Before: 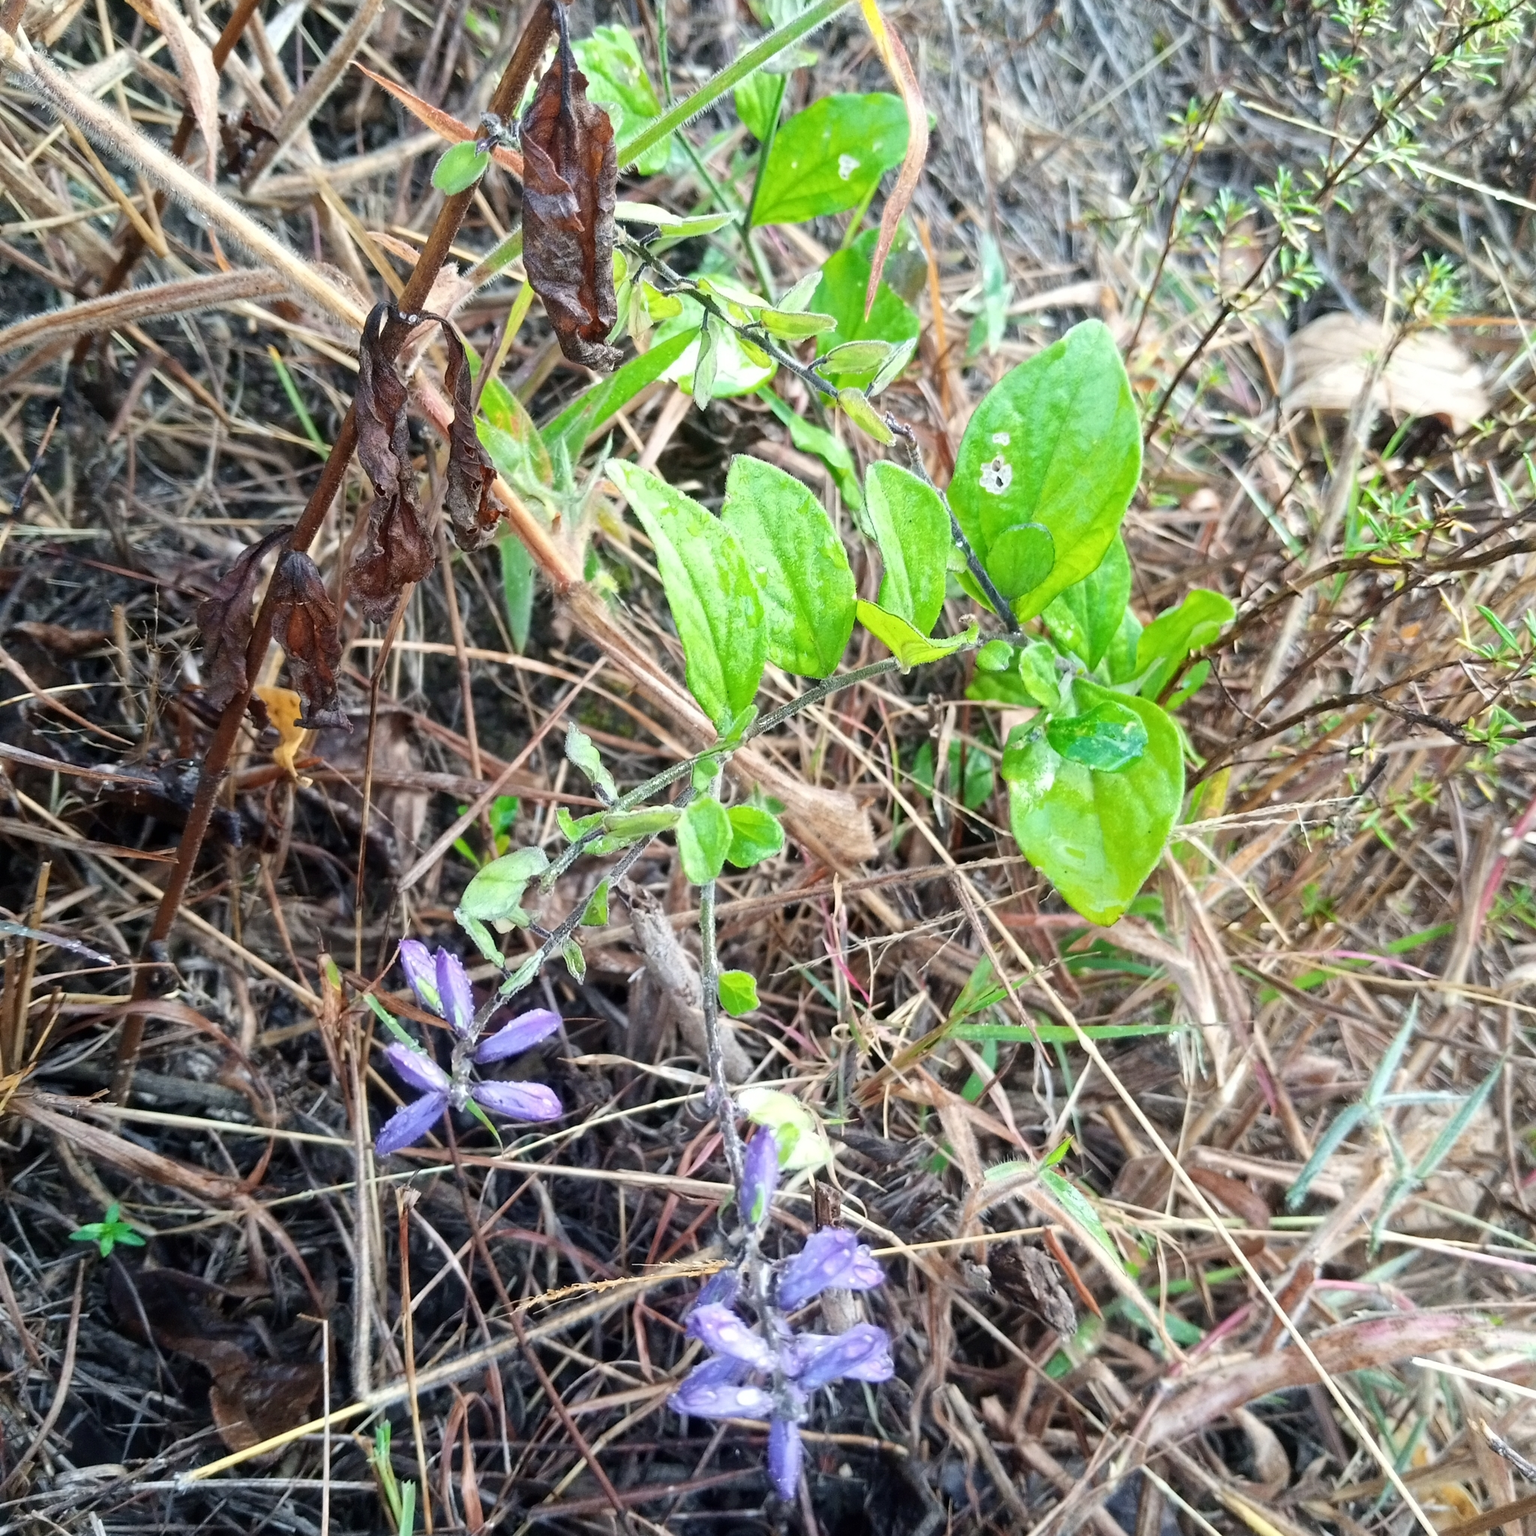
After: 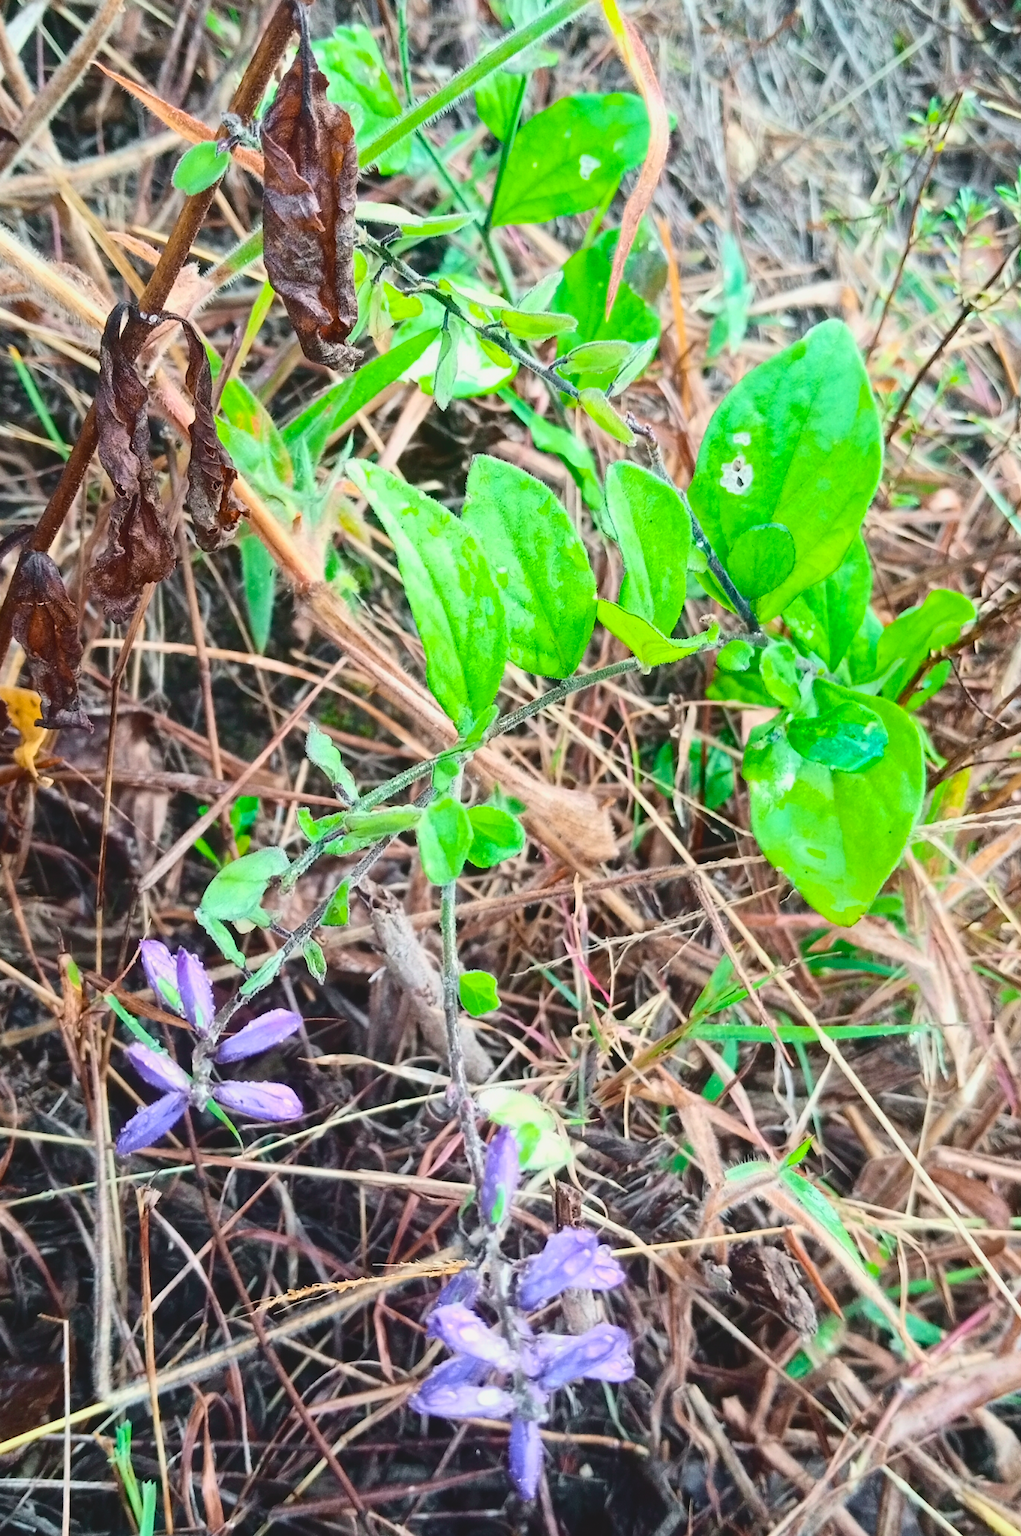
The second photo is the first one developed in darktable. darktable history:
crop: left 16.899%, right 16.556%
tone curve: curves: ch0 [(0, 0.087) (0.175, 0.178) (0.466, 0.498) (0.715, 0.764) (1, 0.961)]; ch1 [(0, 0) (0.437, 0.398) (0.476, 0.466) (0.505, 0.505) (0.534, 0.544) (0.612, 0.605) (0.641, 0.643) (1, 1)]; ch2 [(0, 0) (0.359, 0.379) (0.427, 0.453) (0.489, 0.495) (0.531, 0.534) (0.579, 0.579) (1, 1)], color space Lab, independent channels, preserve colors none
color balance rgb: perceptual saturation grading › global saturation 20%, global vibrance 20%
